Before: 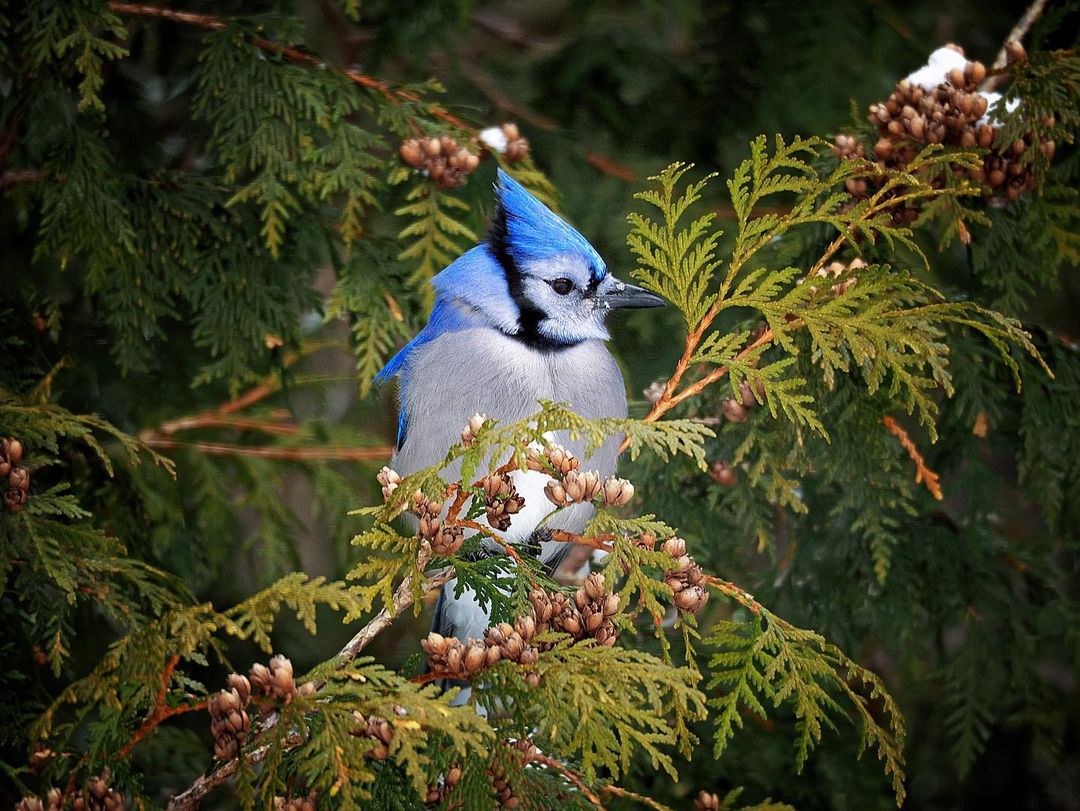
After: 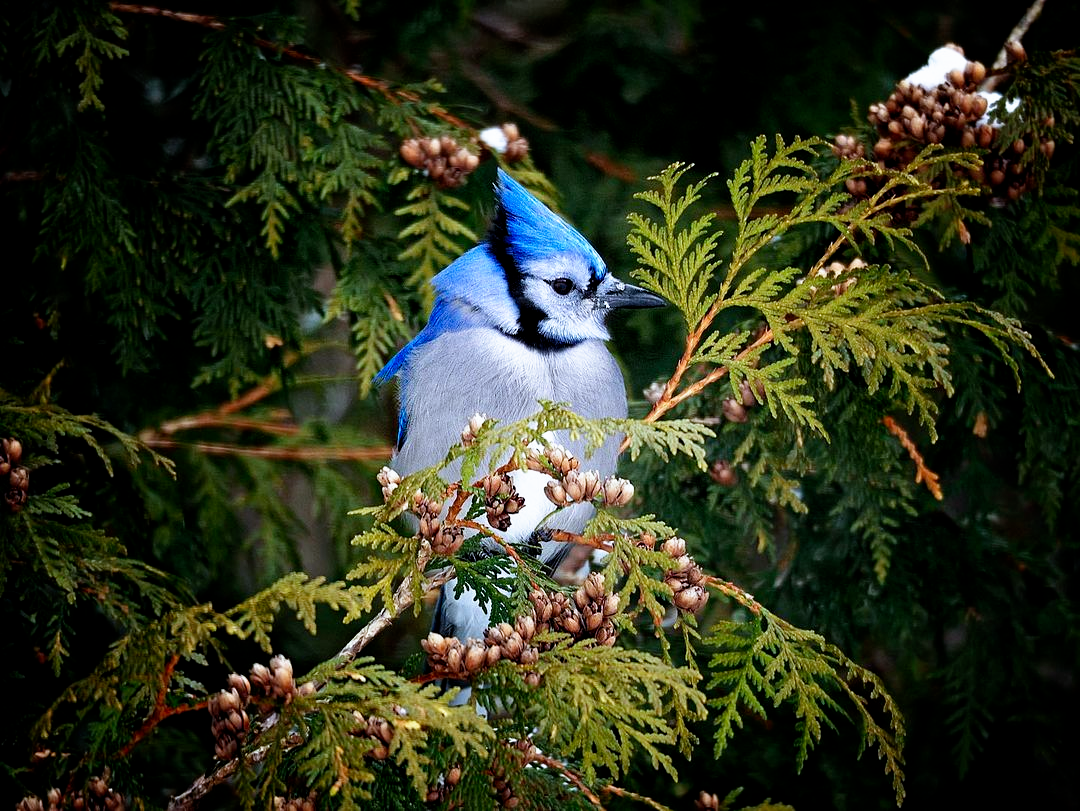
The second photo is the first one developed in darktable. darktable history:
filmic rgb: black relative exposure -8.7 EV, white relative exposure 2.7 EV, threshold 3 EV, target black luminance 0%, hardness 6.25, latitude 75%, contrast 1.325, highlights saturation mix -5%, preserve chrominance no, color science v5 (2021), iterations of high-quality reconstruction 0, enable highlight reconstruction true
color calibration: x 0.37, y 0.382, temperature 4313.32 K
